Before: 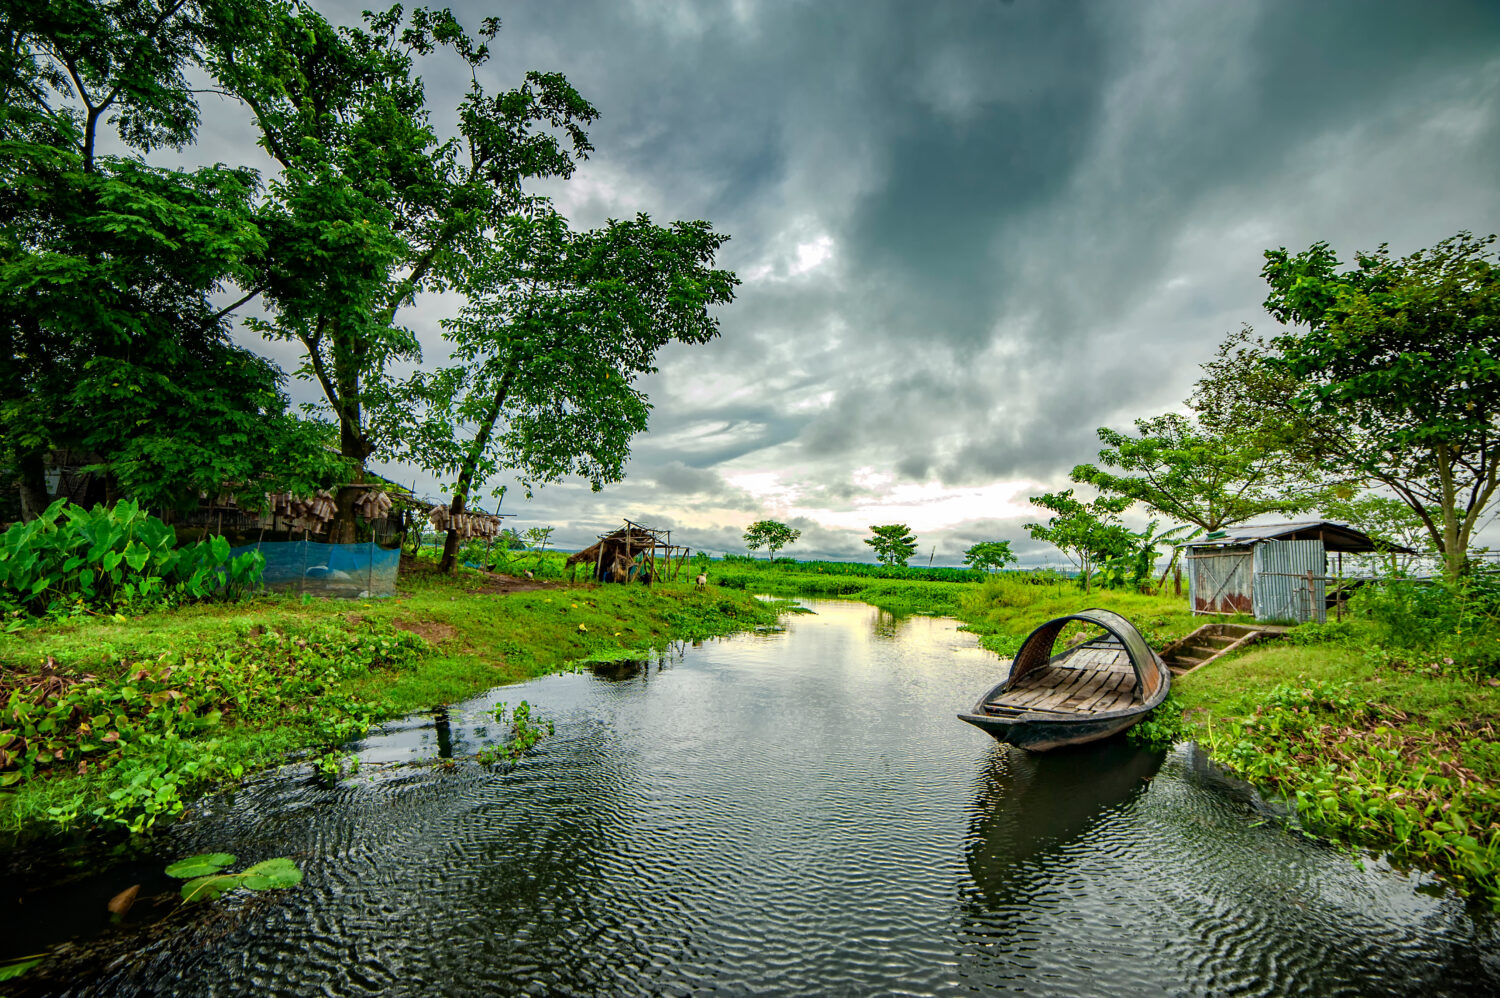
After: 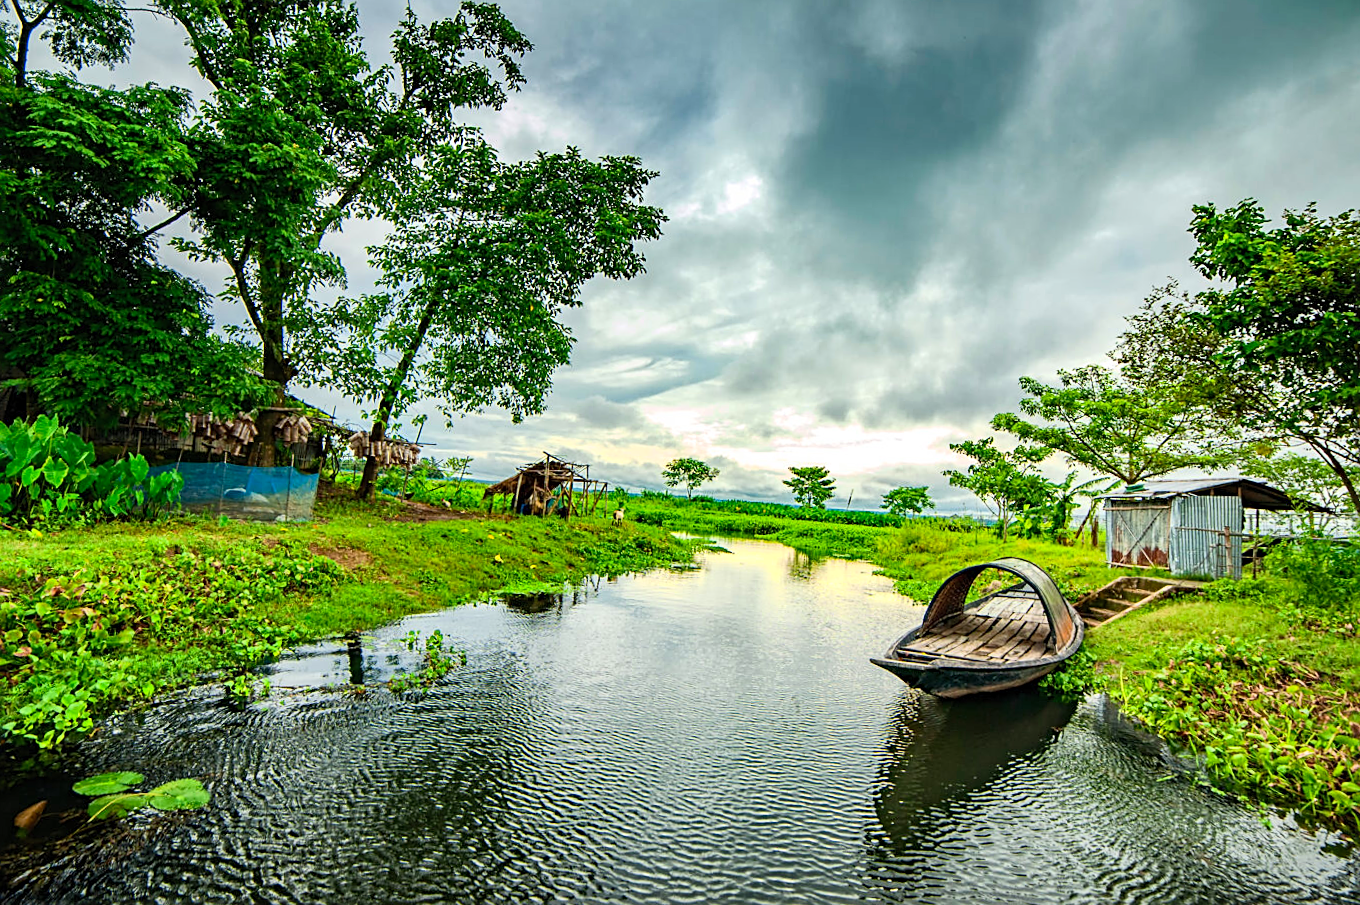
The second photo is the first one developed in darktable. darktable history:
crop and rotate: angle -1.96°, left 3.097%, top 4.154%, right 1.586%, bottom 0.529%
sharpen: on, module defaults
contrast brightness saturation: contrast 0.2, brightness 0.16, saturation 0.22
